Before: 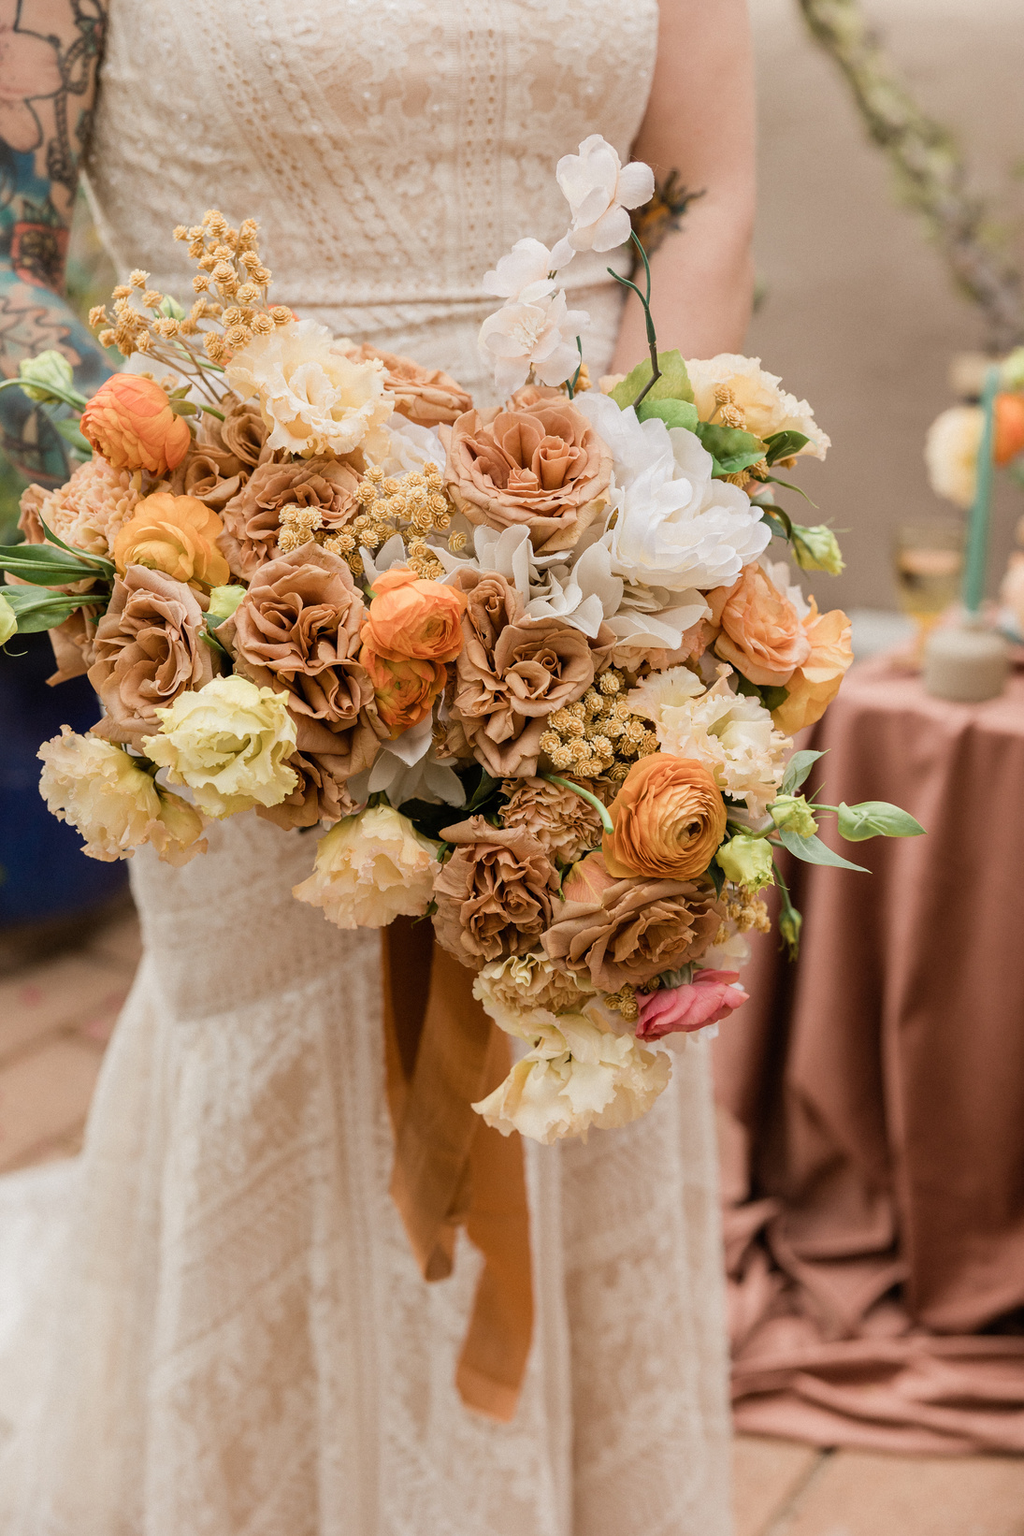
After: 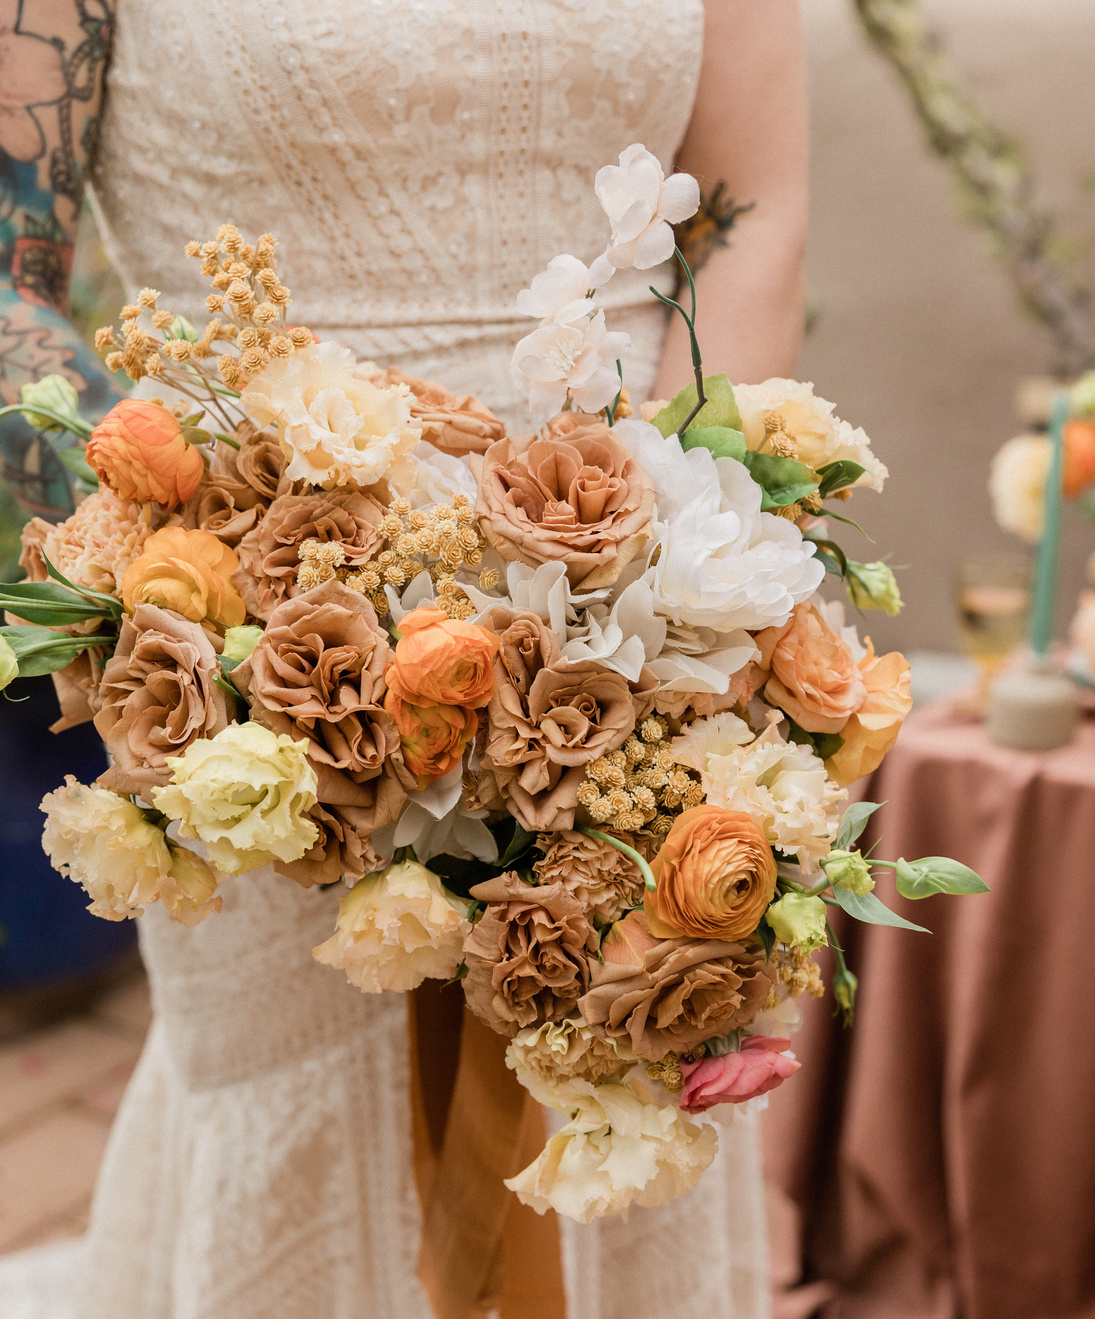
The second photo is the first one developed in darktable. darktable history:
crop: bottom 19.644%
